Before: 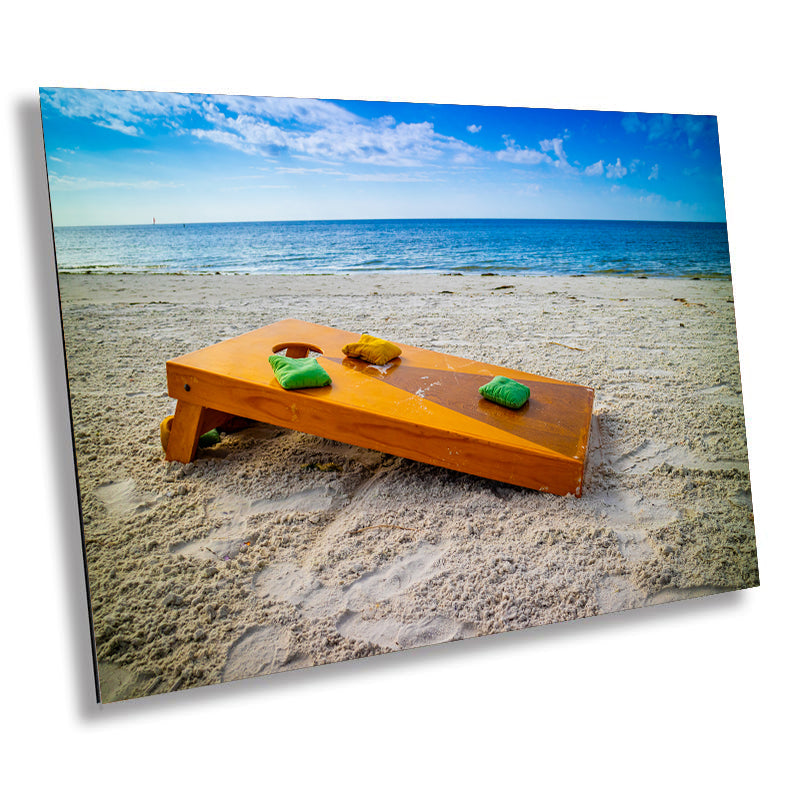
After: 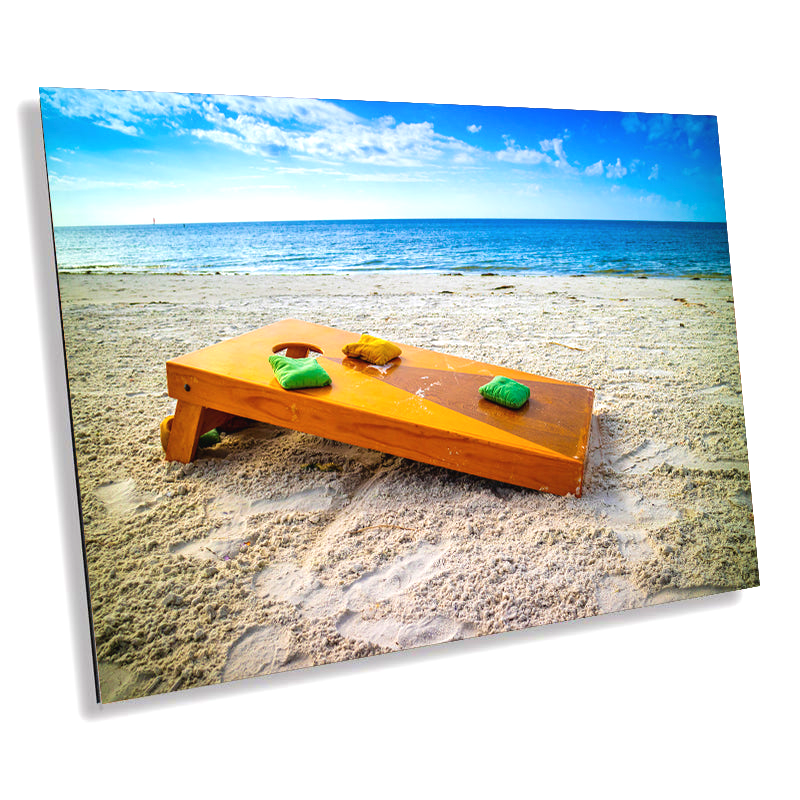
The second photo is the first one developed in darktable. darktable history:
exposure: black level correction -0.002, exposure 0.54 EV, compensate highlight preservation false
velvia: on, module defaults
